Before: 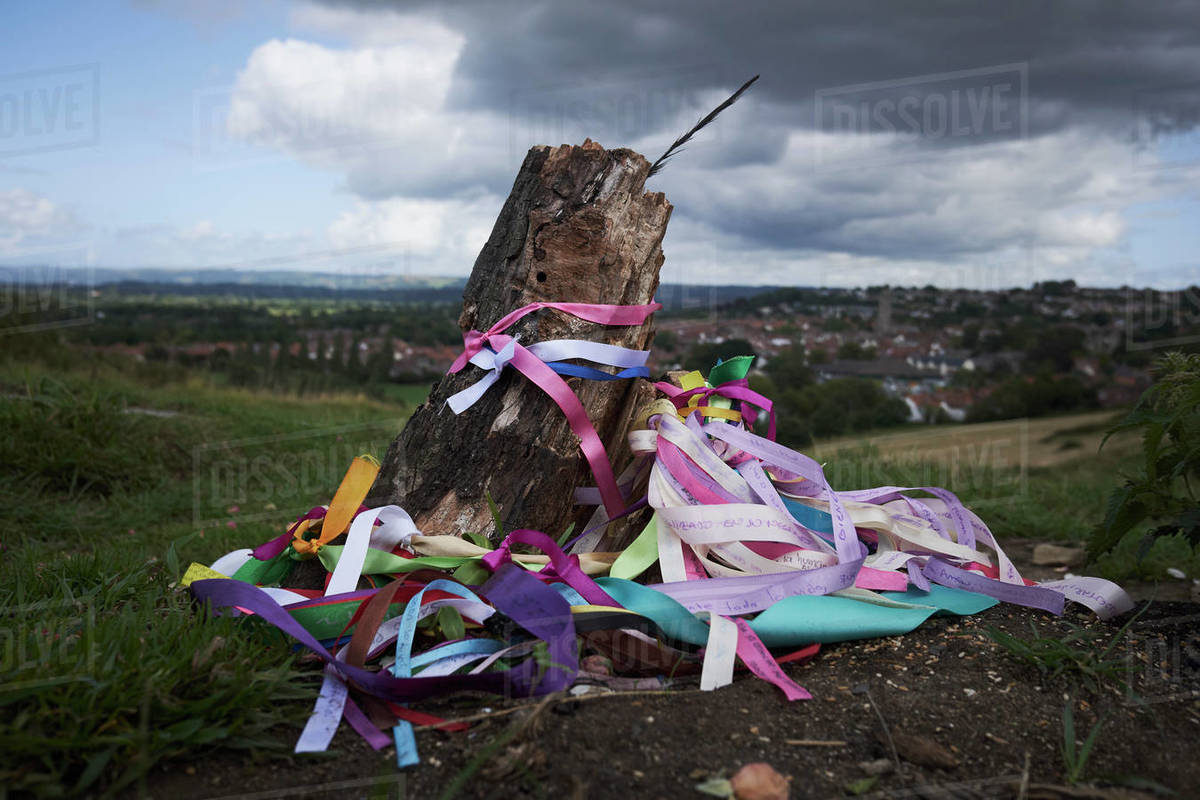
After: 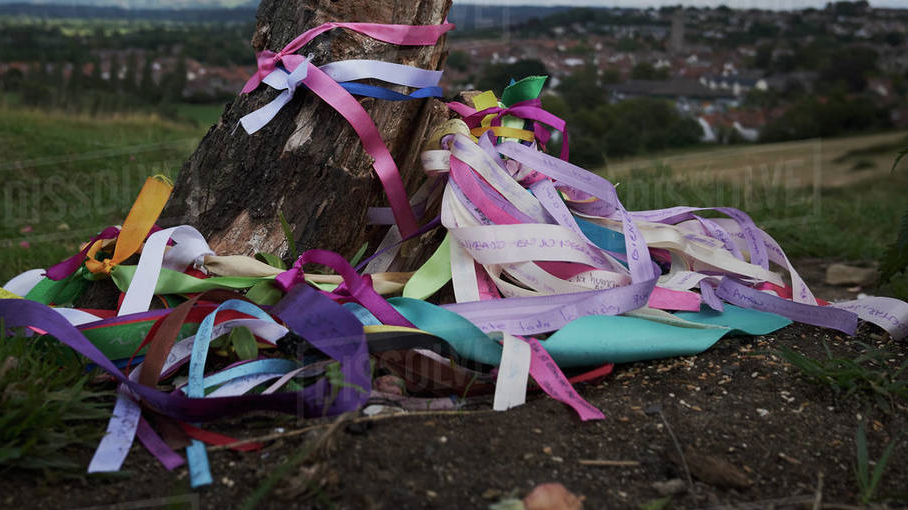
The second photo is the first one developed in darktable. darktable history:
exposure: exposure -0.242 EV, compensate highlight preservation false
crop and rotate: left 17.299%, top 35.115%, right 7.015%, bottom 1.024%
